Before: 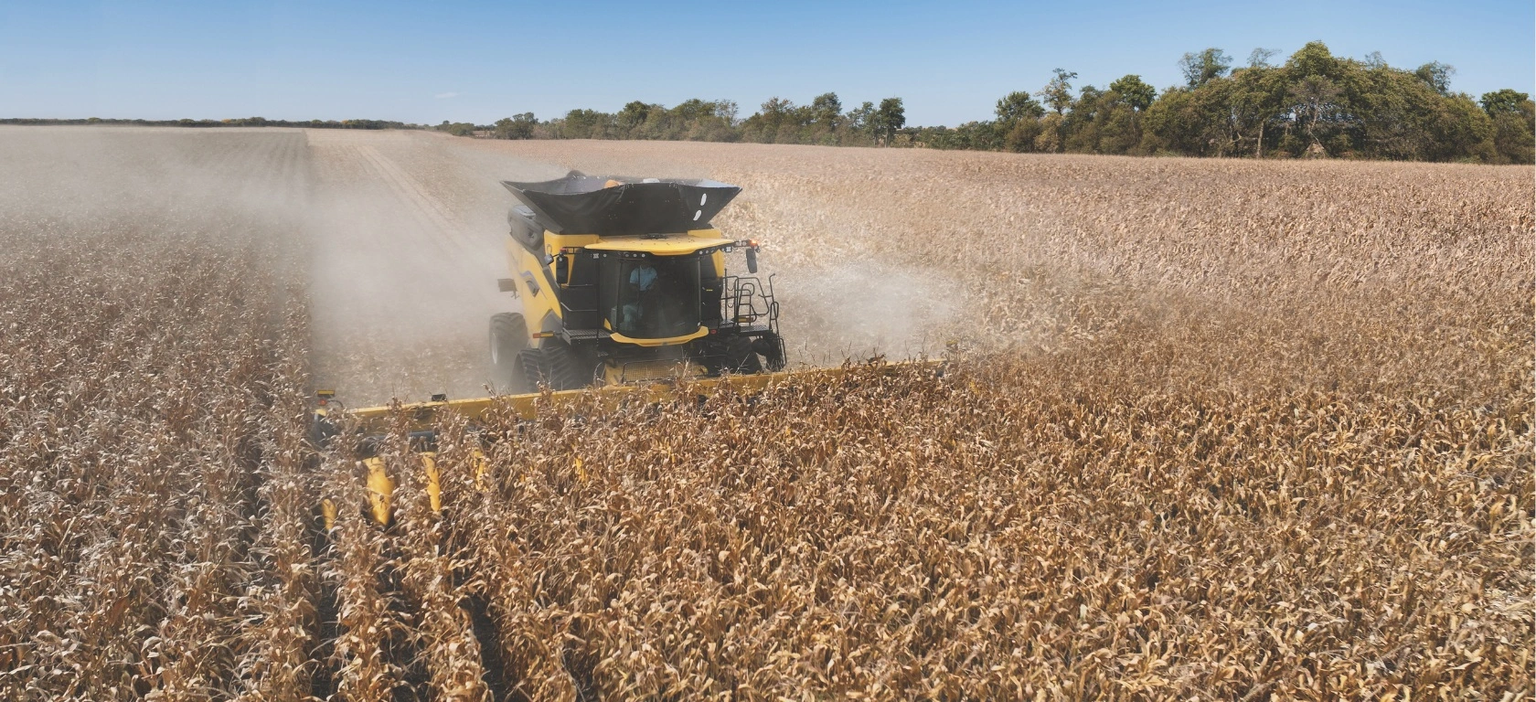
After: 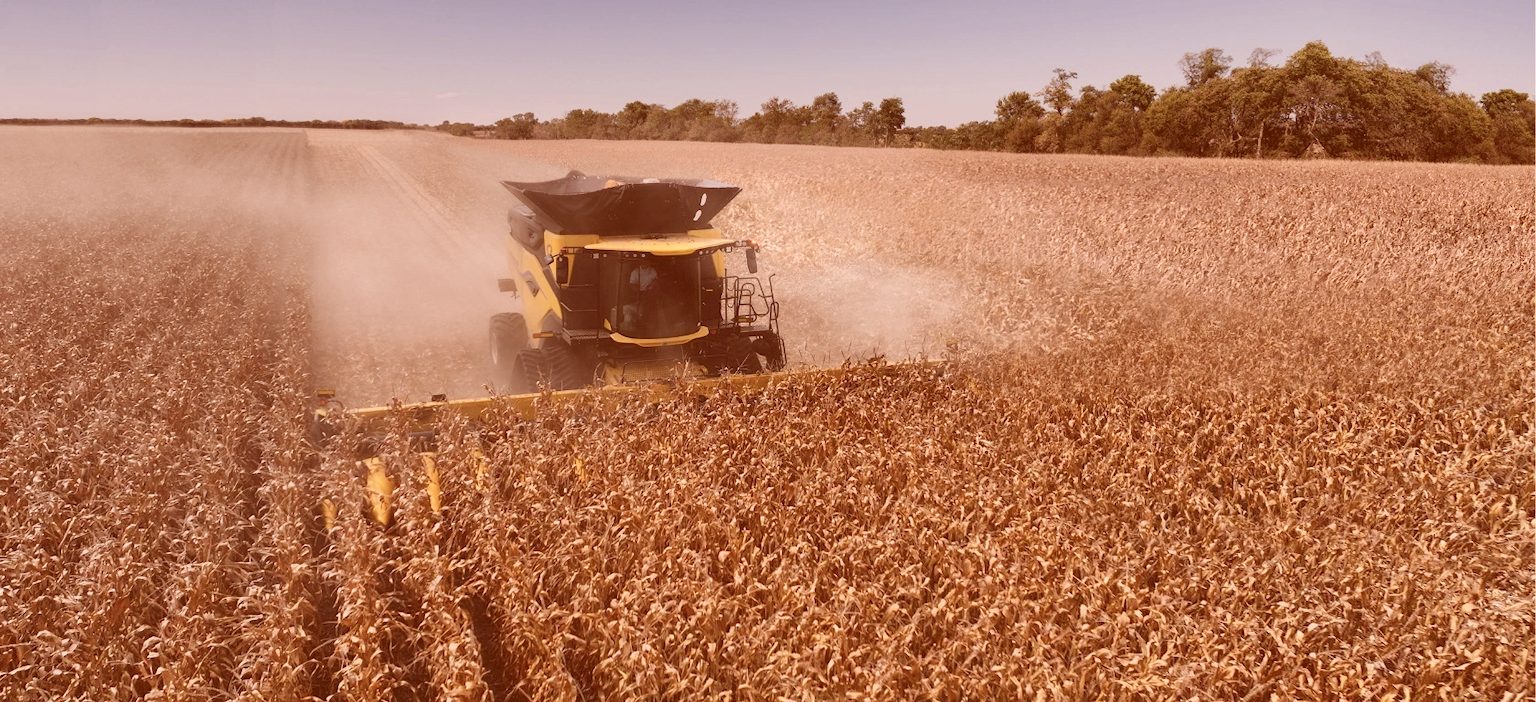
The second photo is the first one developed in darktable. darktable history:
white balance: emerald 1
color correction: highlights a* 9.03, highlights b* 8.71, shadows a* 40, shadows b* 40, saturation 0.8
